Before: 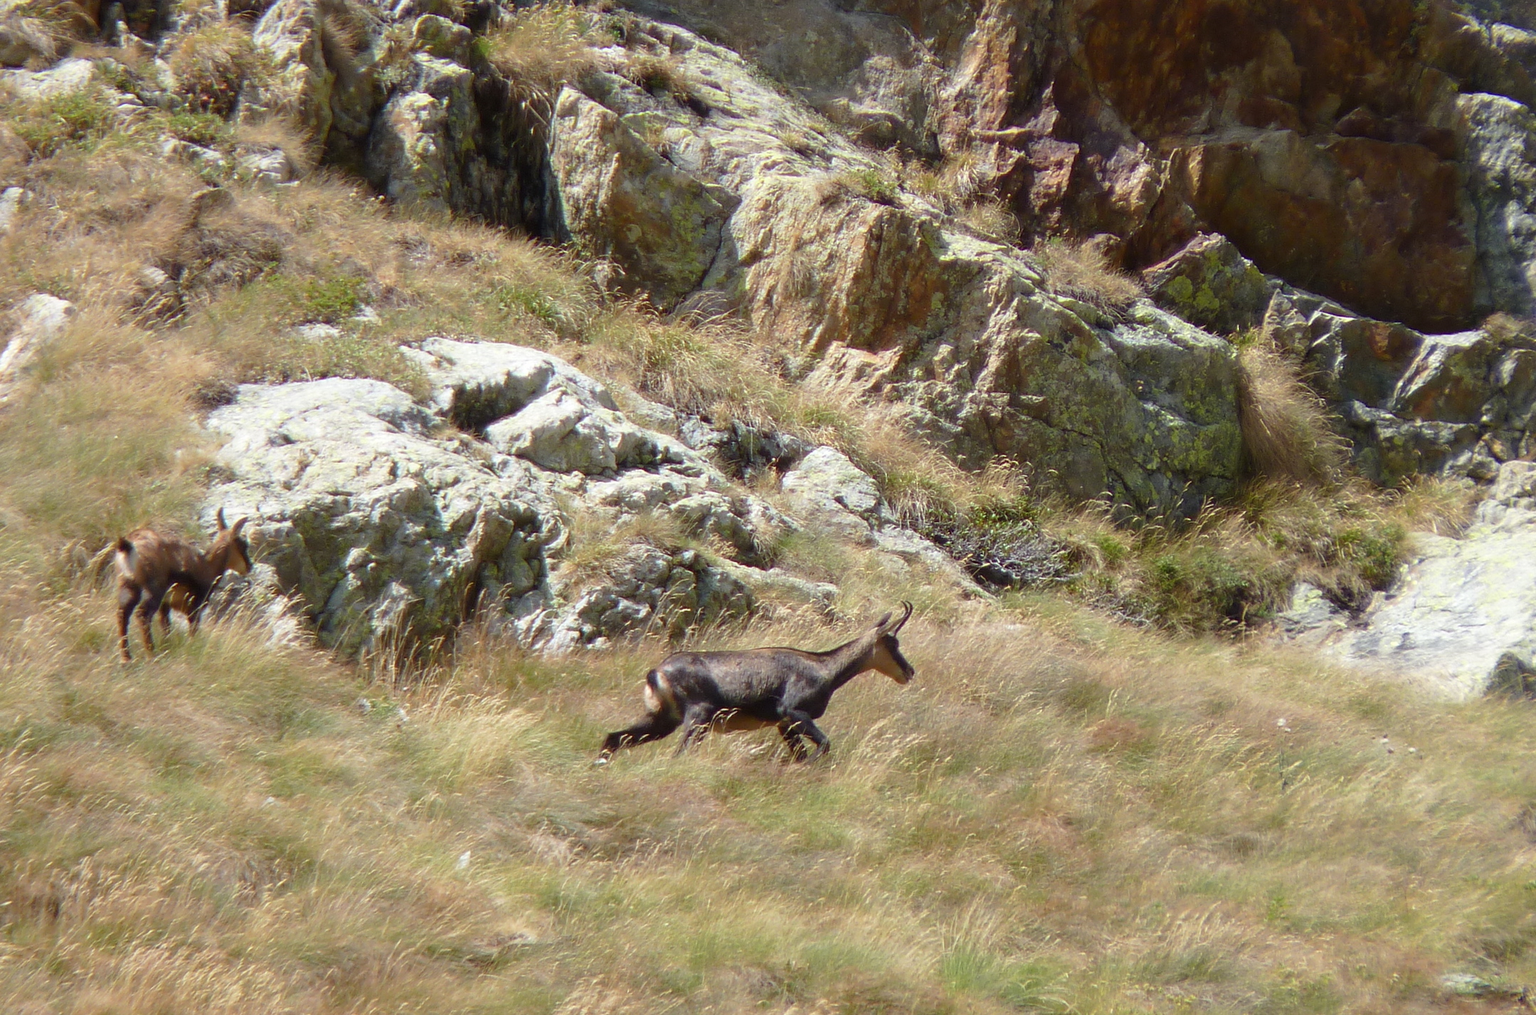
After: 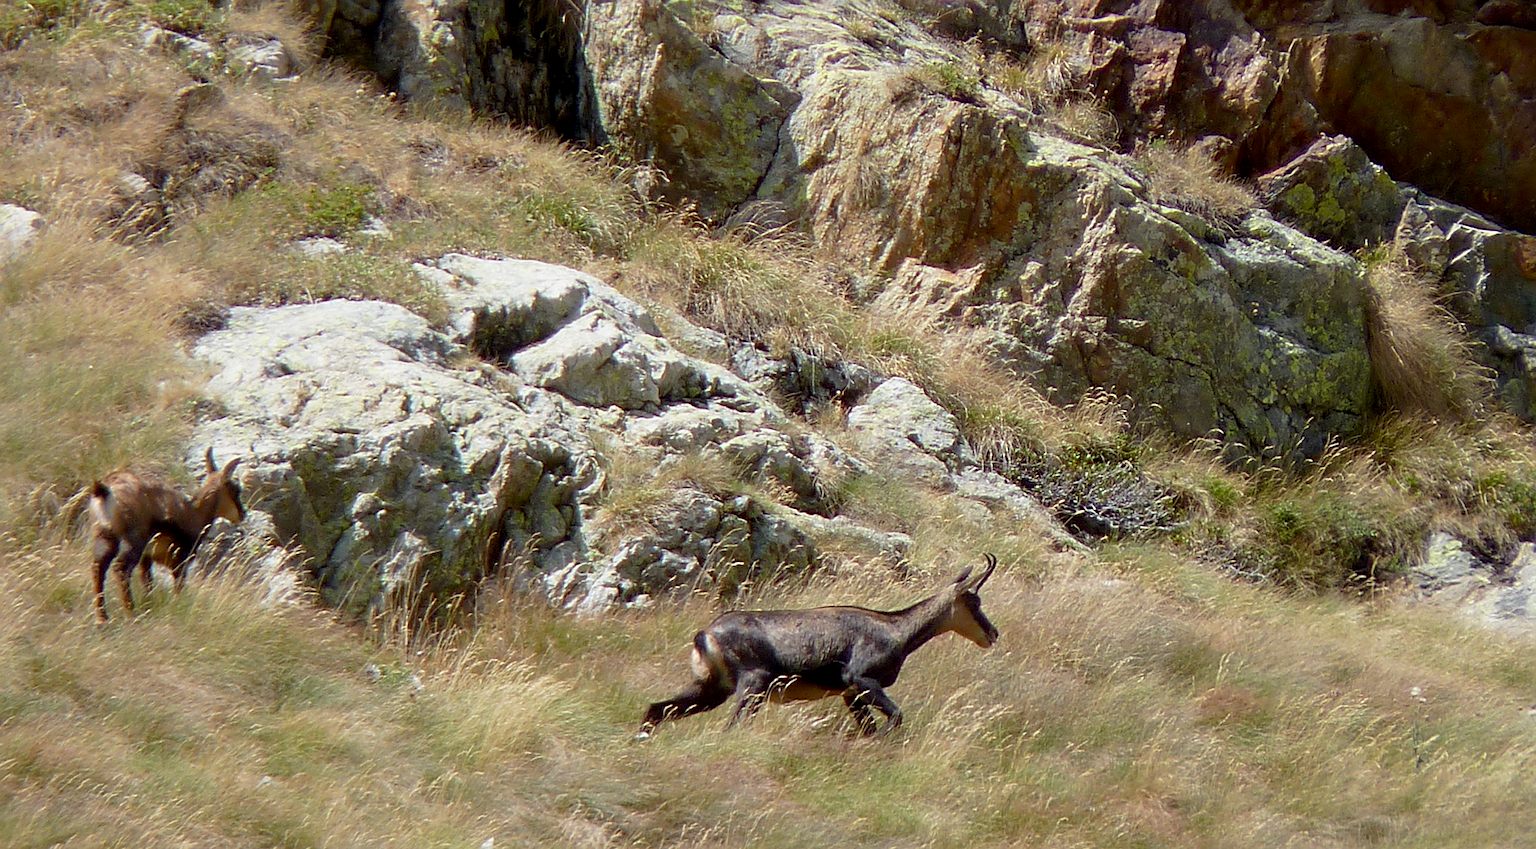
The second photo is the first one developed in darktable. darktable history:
exposure: black level correction 0.009, exposure -0.159 EV, compensate highlight preservation false
crop and rotate: left 2.425%, top 11.305%, right 9.6%, bottom 15.08%
sharpen: on, module defaults
